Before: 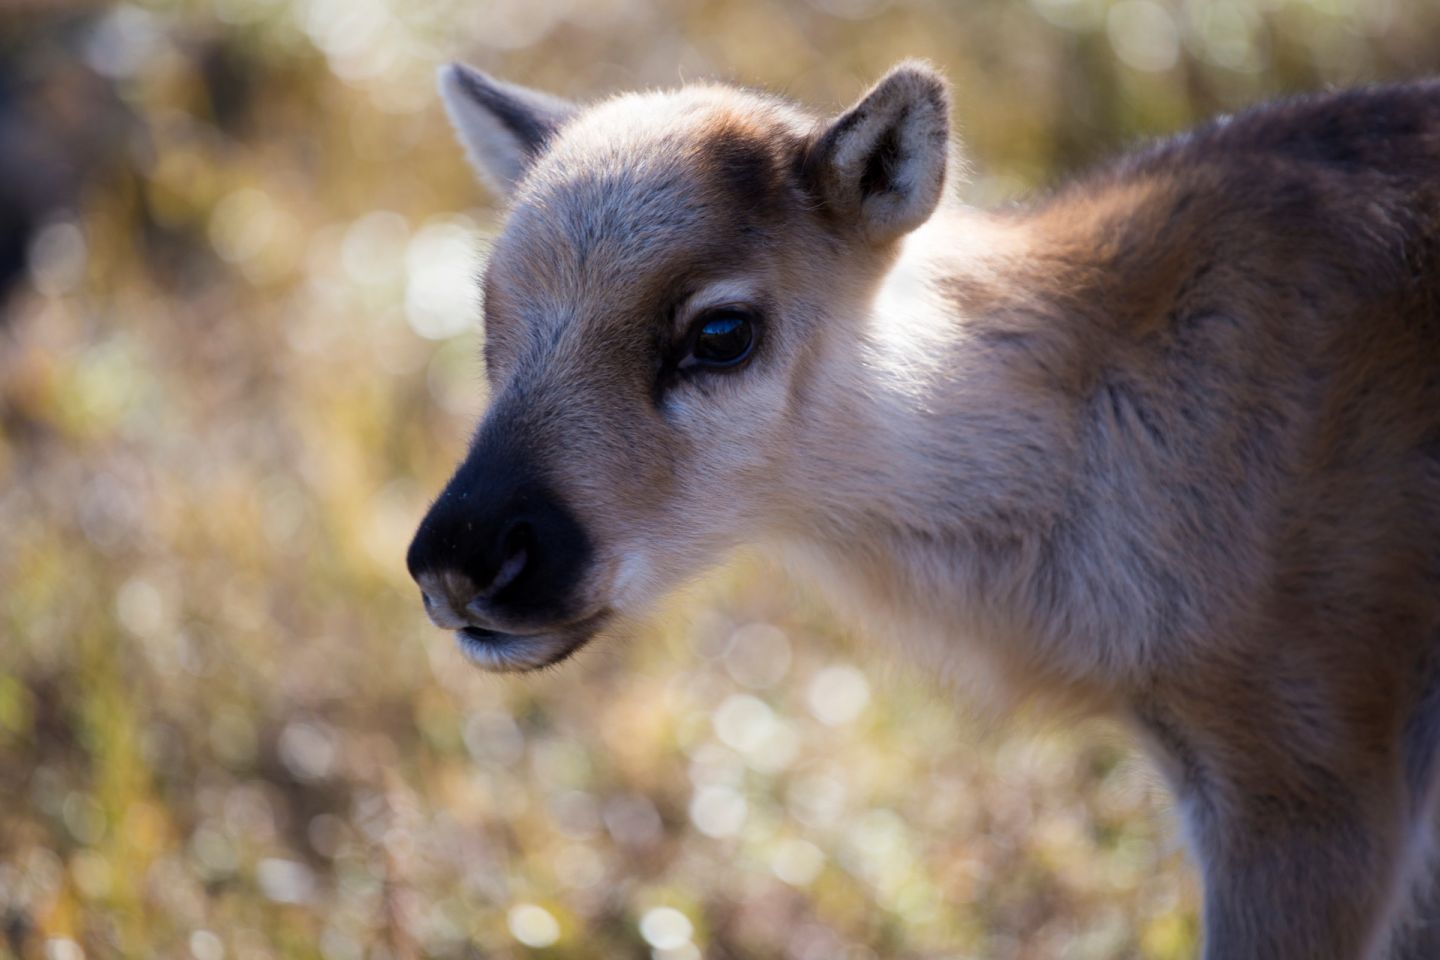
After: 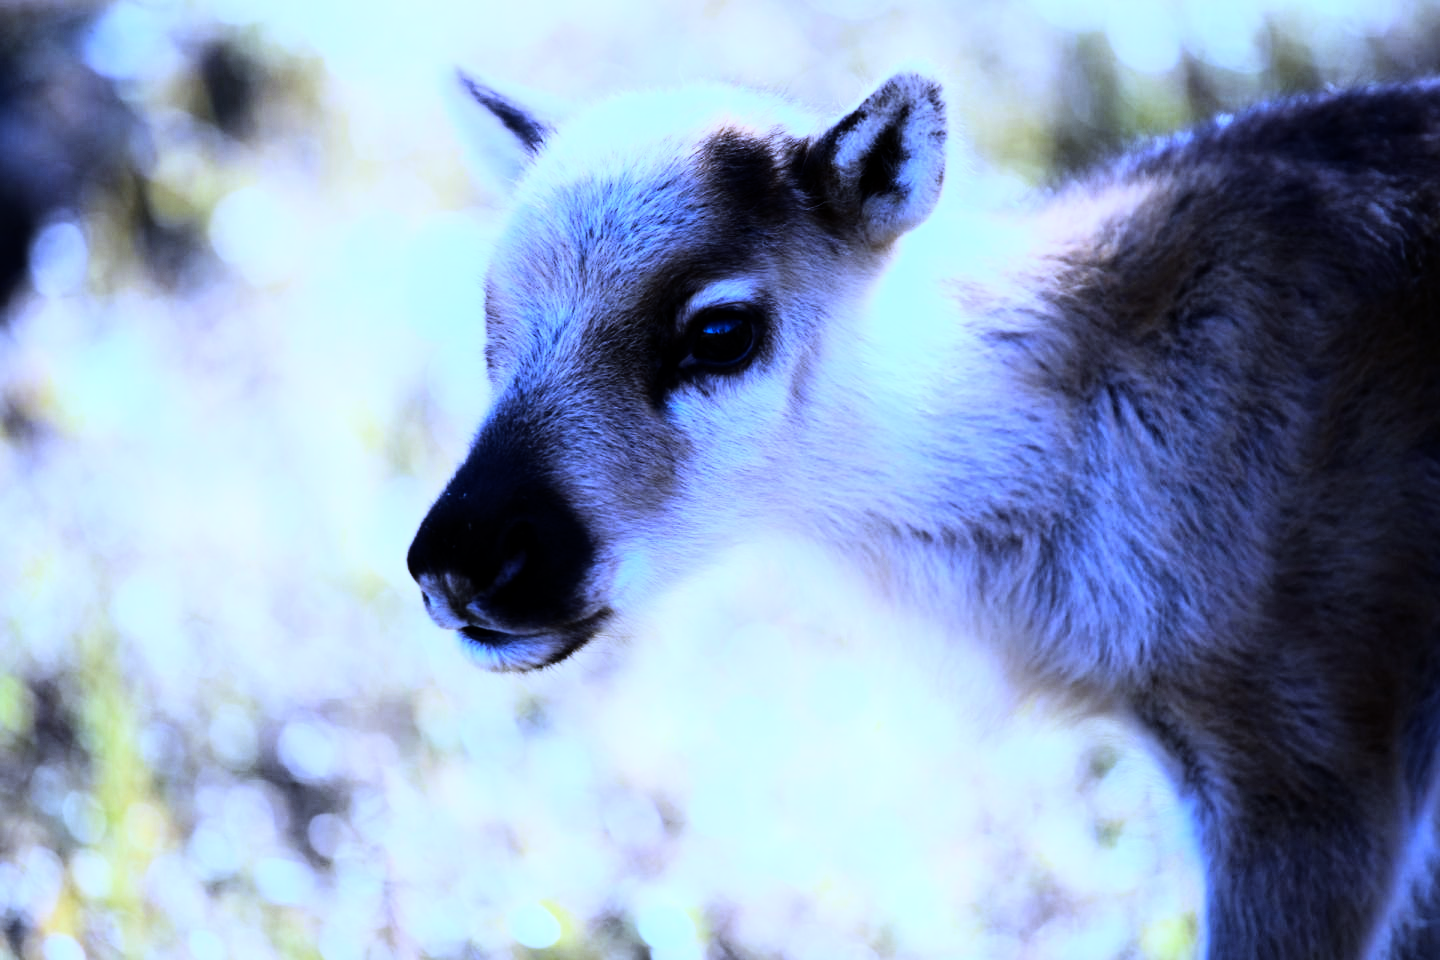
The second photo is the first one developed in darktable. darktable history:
tone equalizer: on, module defaults
local contrast: mode bilateral grid, contrast 10, coarseness 25, detail 115%, midtone range 0.2
shadows and highlights: shadows -24.28, highlights 49.77, soften with gaussian
vibrance: on, module defaults
white balance: red 0.766, blue 1.537
rgb curve: curves: ch0 [(0, 0) (0.21, 0.15) (0.24, 0.21) (0.5, 0.75) (0.75, 0.96) (0.89, 0.99) (1, 1)]; ch1 [(0, 0.02) (0.21, 0.13) (0.25, 0.2) (0.5, 0.67) (0.75, 0.9) (0.89, 0.97) (1, 1)]; ch2 [(0, 0.02) (0.21, 0.13) (0.25, 0.2) (0.5, 0.67) (0.75, 0.9) (0.89, 0.97) (1, 1)], compensate middle gray true
